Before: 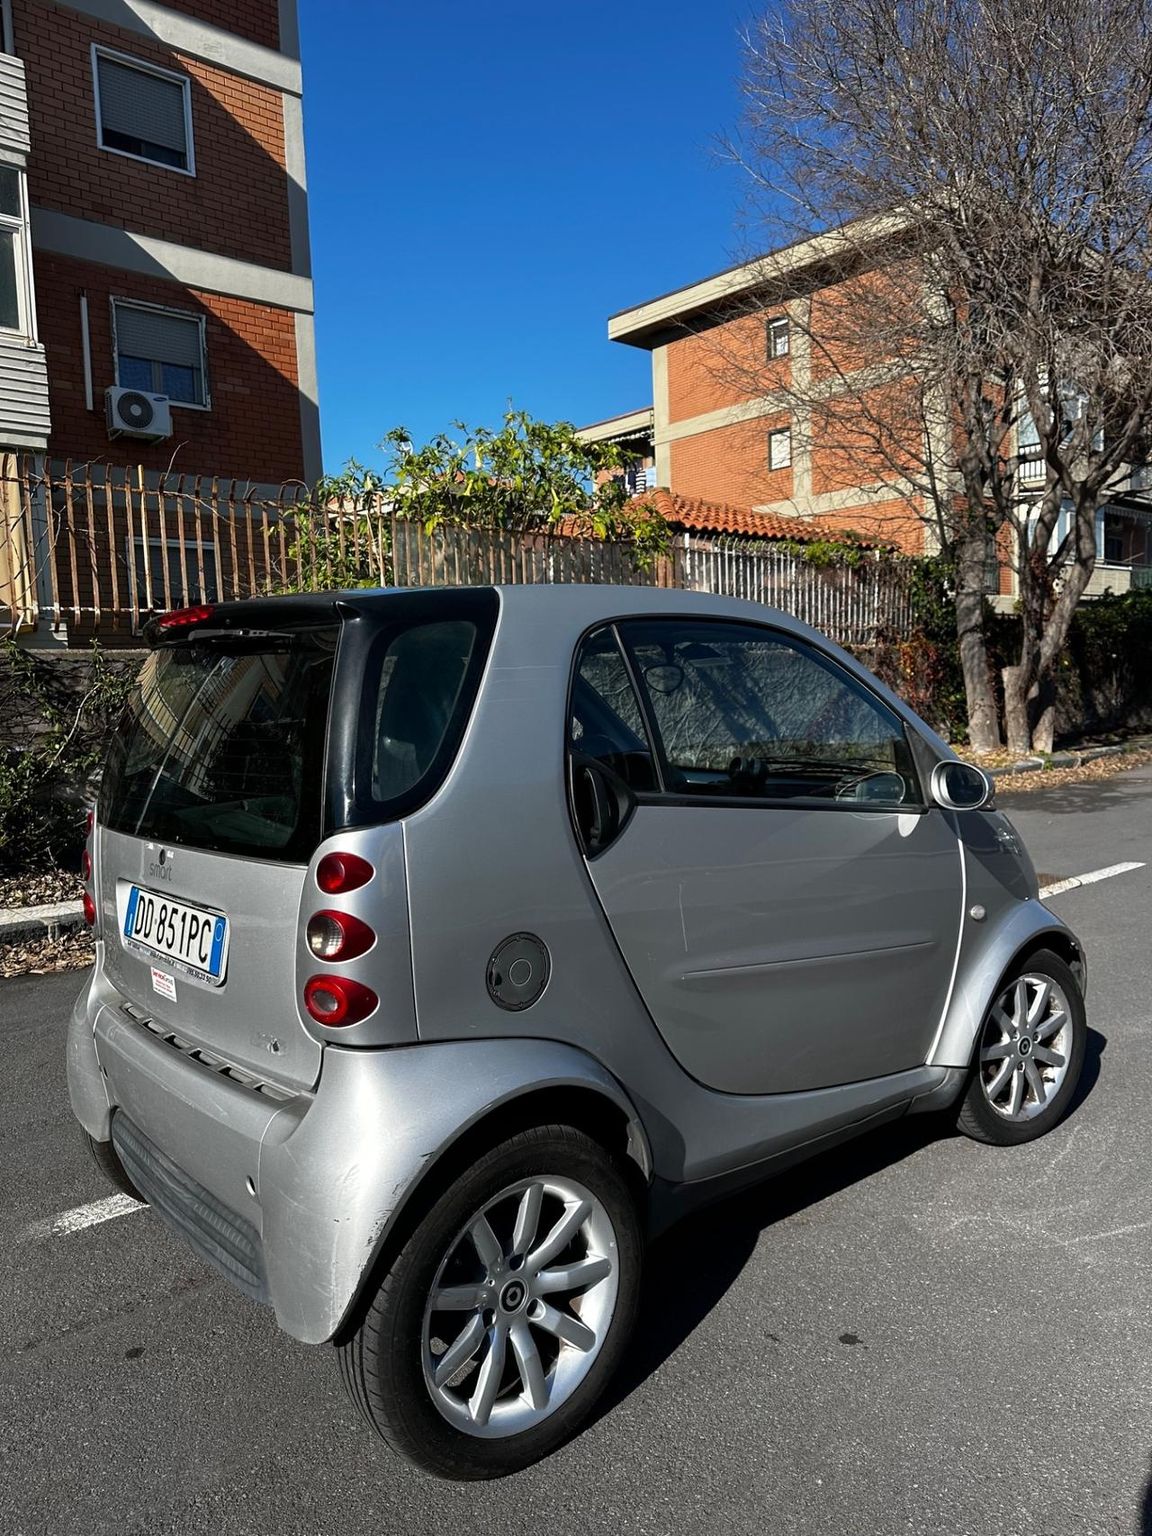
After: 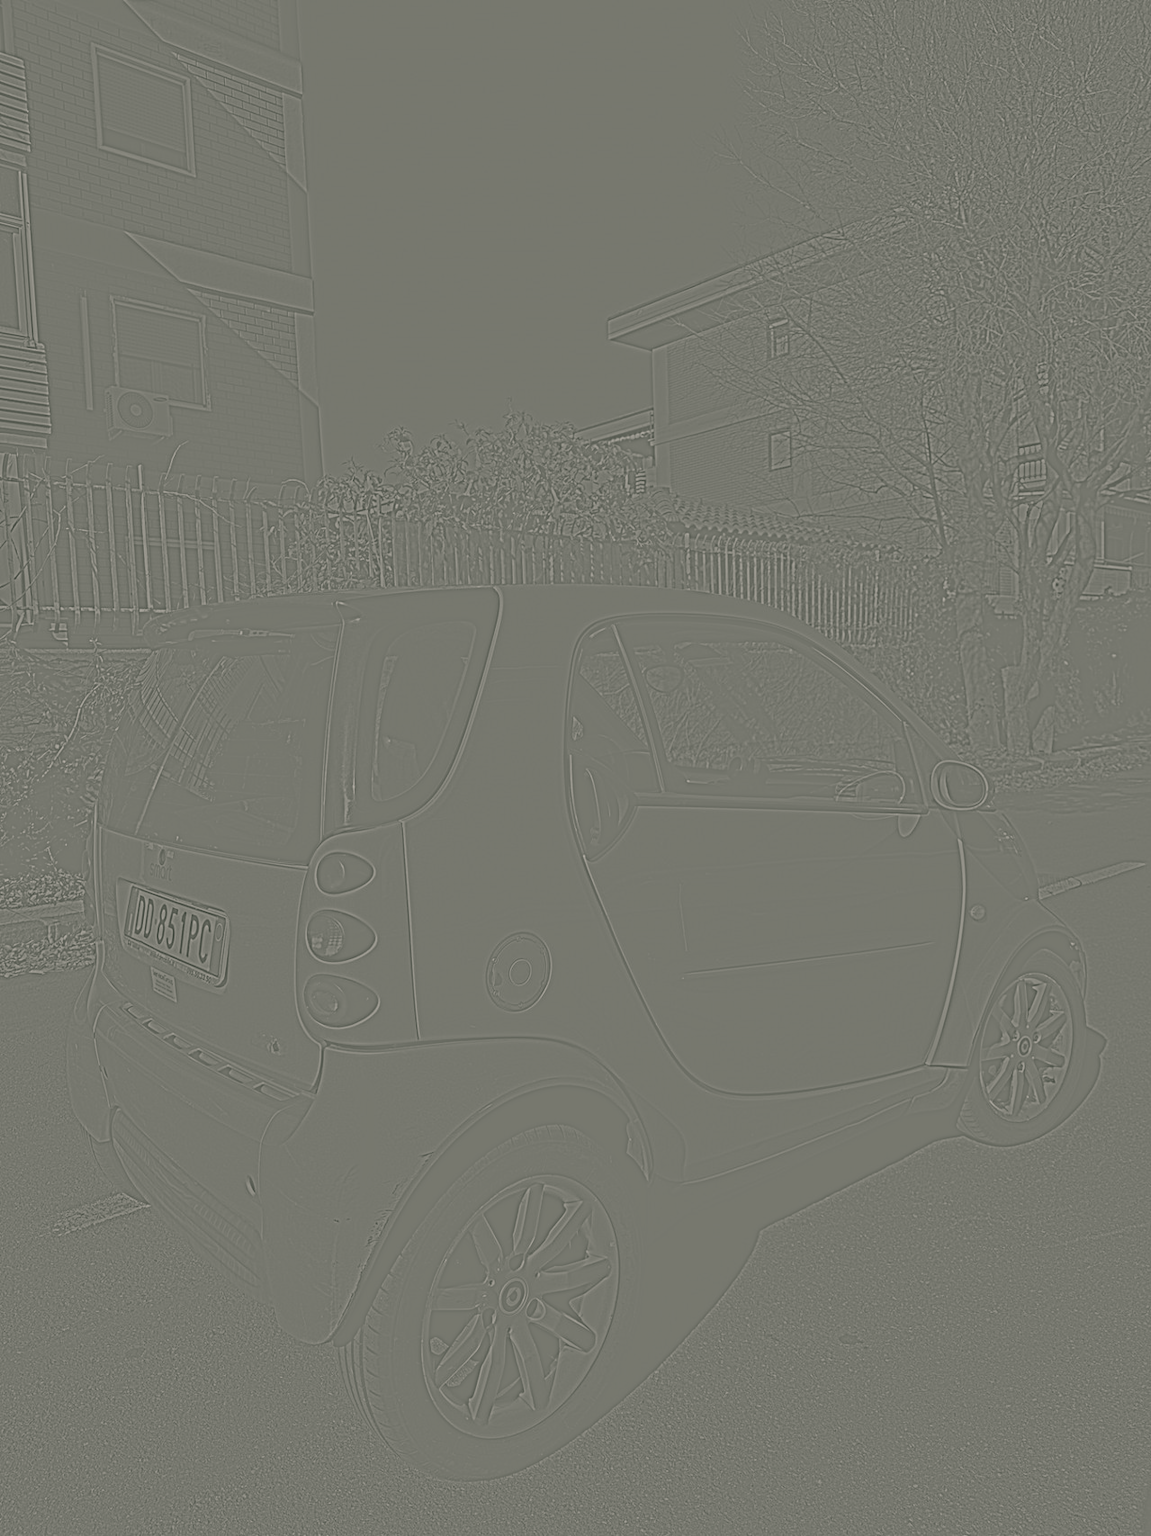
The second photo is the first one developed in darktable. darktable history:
exposure: black level correction 0, compensate exposure bias true, compensate highlight preservation false
color correction: highlights a* 4.02, highlights b* 4.98, shadows a* -7.55, shadows b* 4.98
white balance: red 0.766, blue 1.537
highpass: sharpness 5.84%, contrast boost 8.44%
